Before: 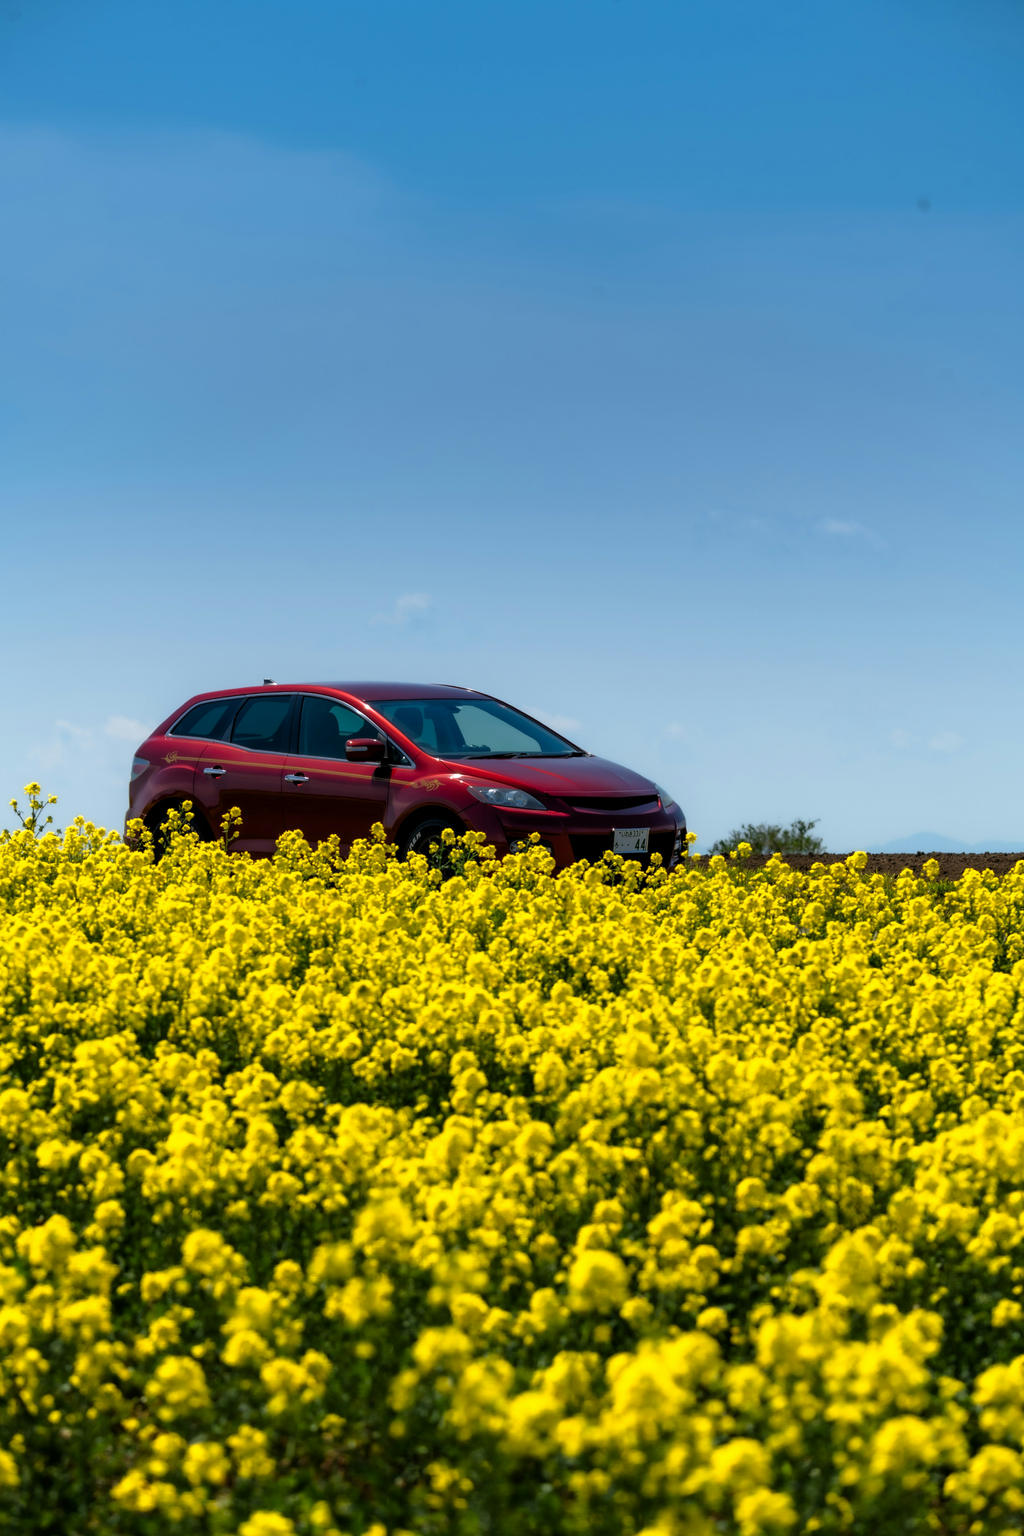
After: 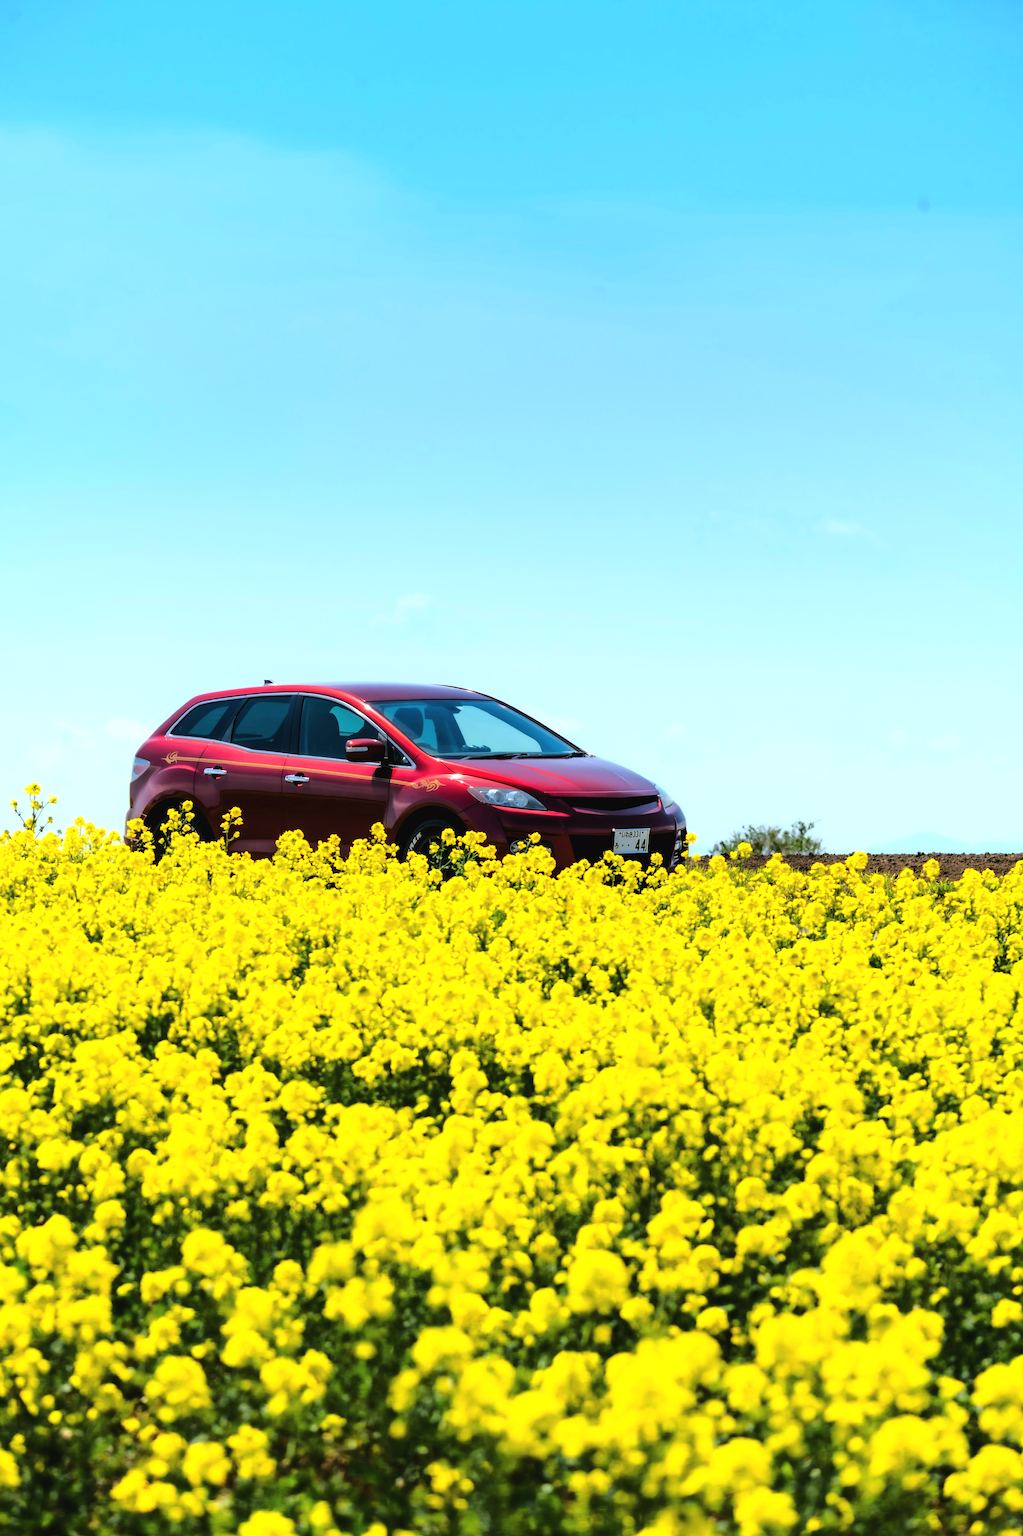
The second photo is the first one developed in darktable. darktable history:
exposure: black level correction -0.002, exposure 0.54 EV, compensate highlight preservation false
base curve: curves: ch0 [(0, 0) (0.032, 0.037) (0.105, 0.228) (0.435, 0.76) (0.856, 0.983) (1, 1)]
